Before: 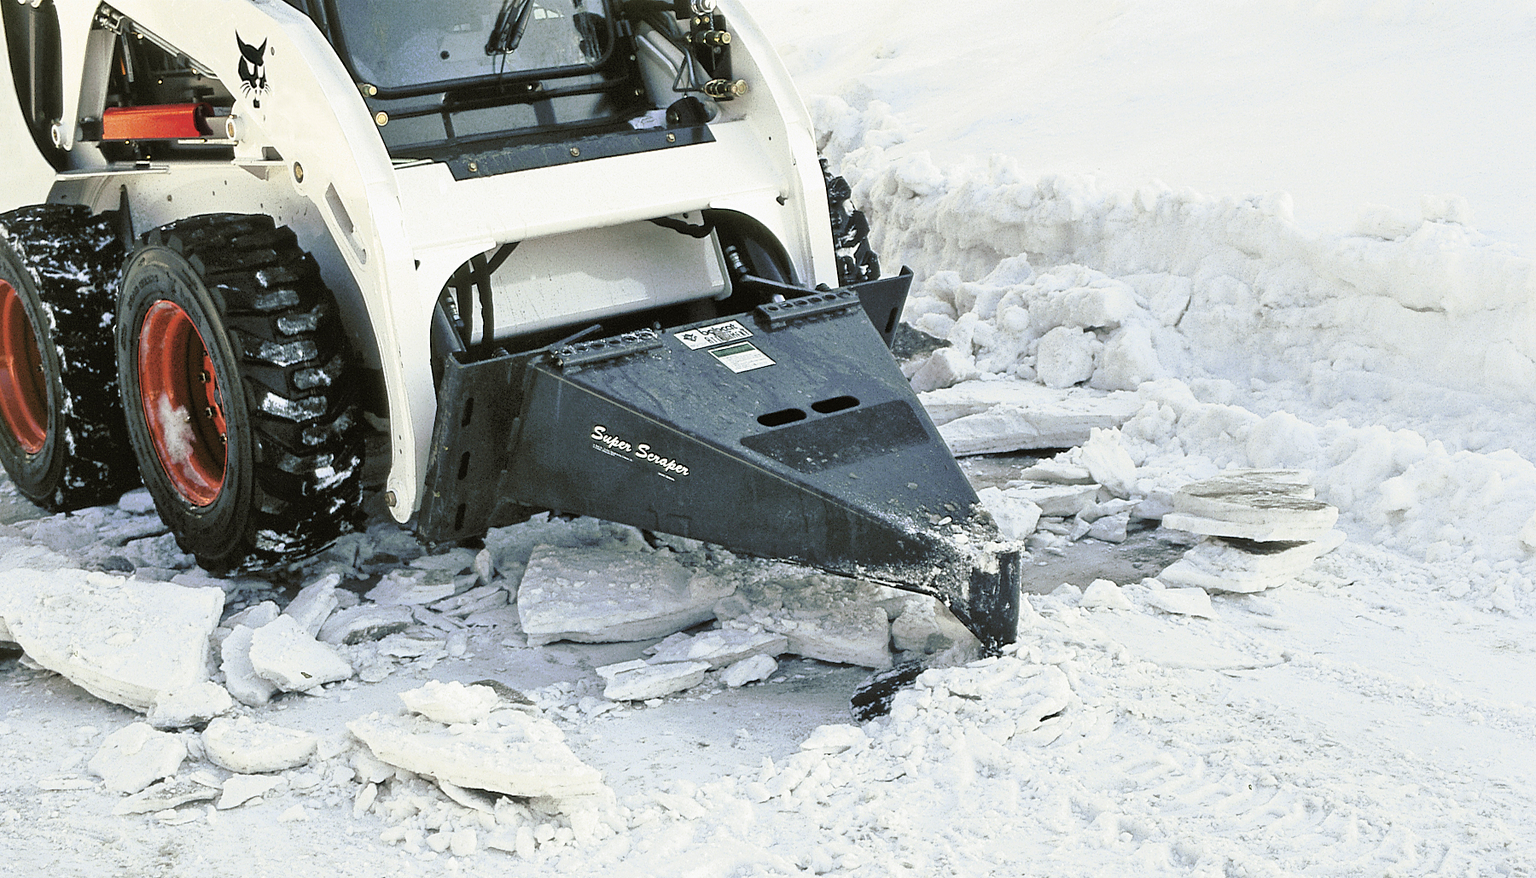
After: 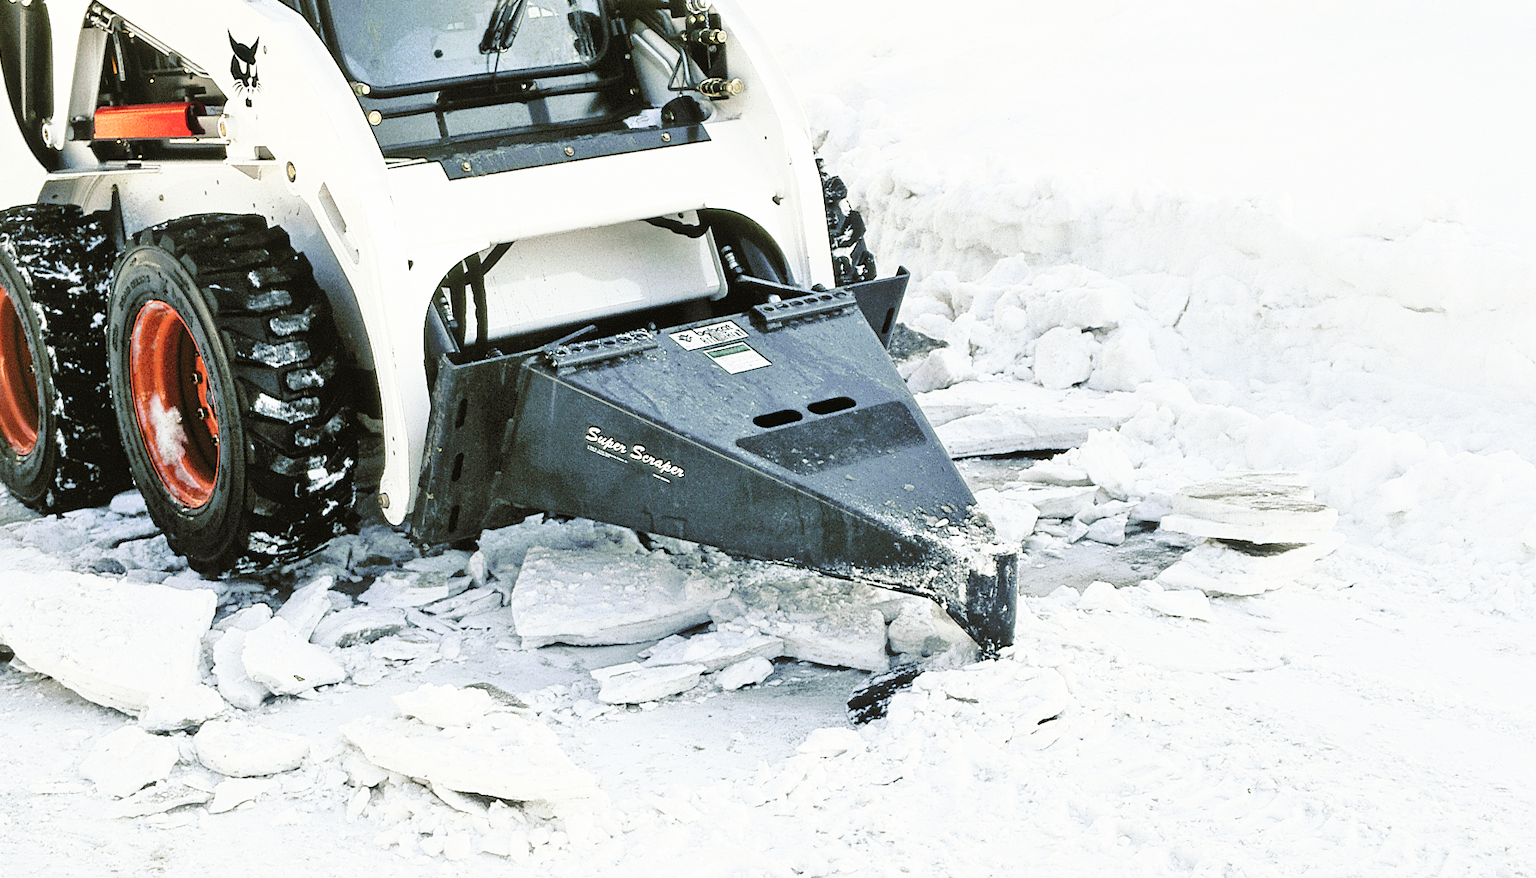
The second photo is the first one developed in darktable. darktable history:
crop and rotate: left 0.653%, top 0.217%, bottom 0.308%
base curve: curves: ch0 [(0, 0) (0.028, 0.03) (0.121, 0.232) (0.46, 0.748) (0.859, 0.968) (1, 1)], preserve colors none
